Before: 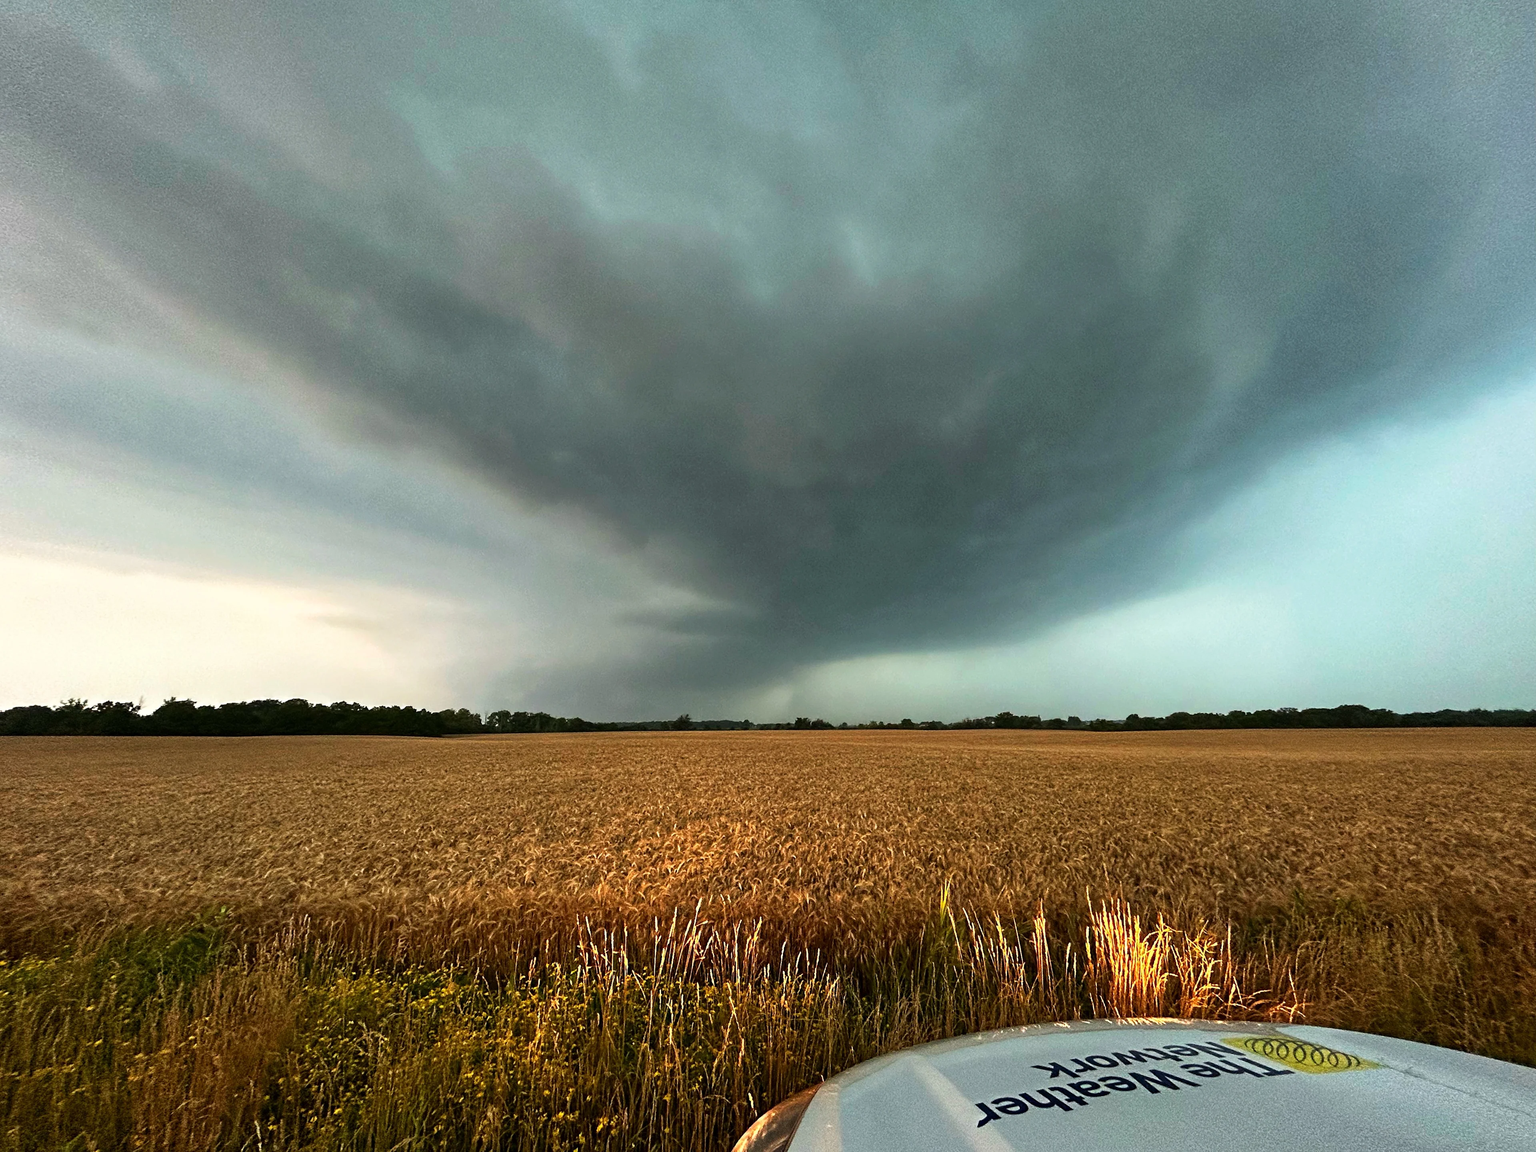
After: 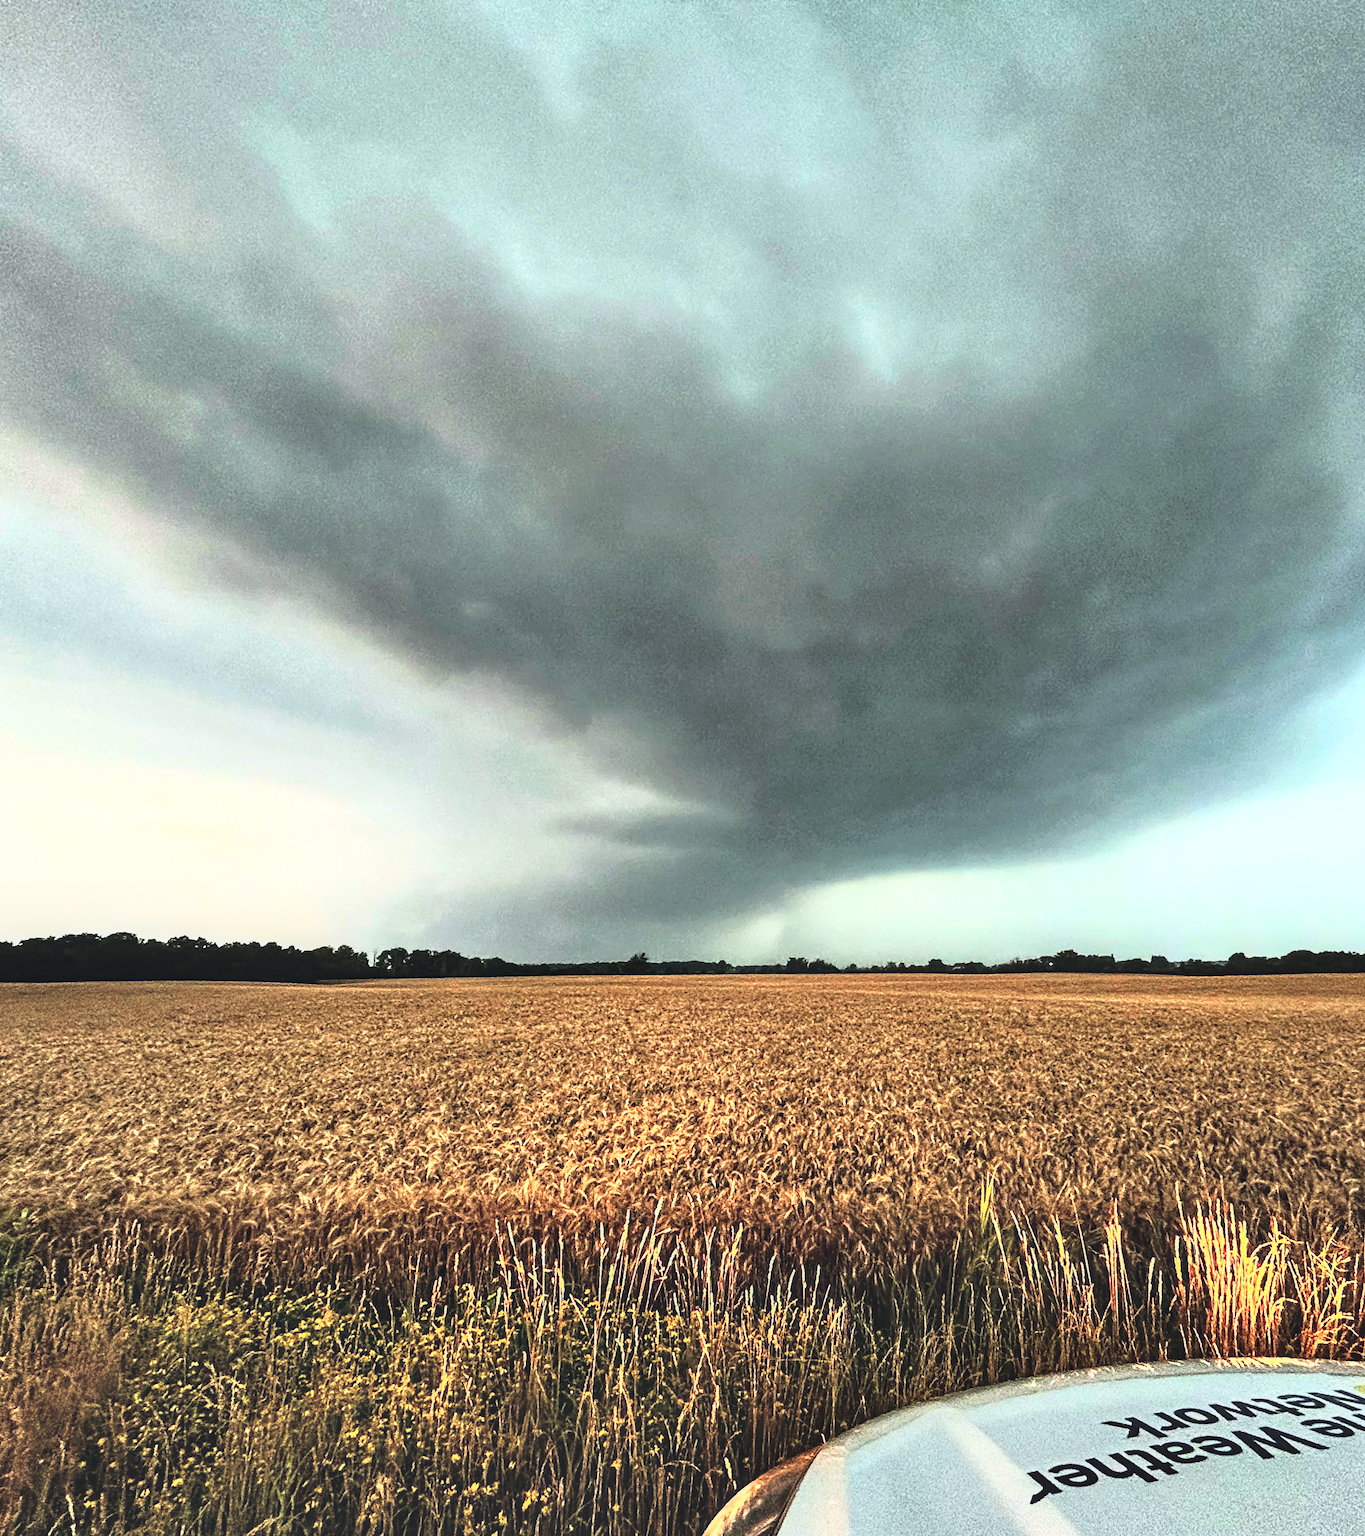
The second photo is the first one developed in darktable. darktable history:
base curve: curves: ch0 [(0, 0) (0.026, 0.03) (0.109, 0.232) (0.351, 0.748) (0.669, 0.968) (1, 1)]
crop and rotate: left 13.371%, right 19.975%
exposure: black level correction -0.038, exposure -0.496 EV, compensate highlight preservation false
shadows and highlights: shadows 1.25, highlights 40.07
local contrast: on, module defaults
contrast equalizer: y [[0.6 ×6], [0.55 ×6], [0 ×6], [0 ×6], [0 ×6]]
